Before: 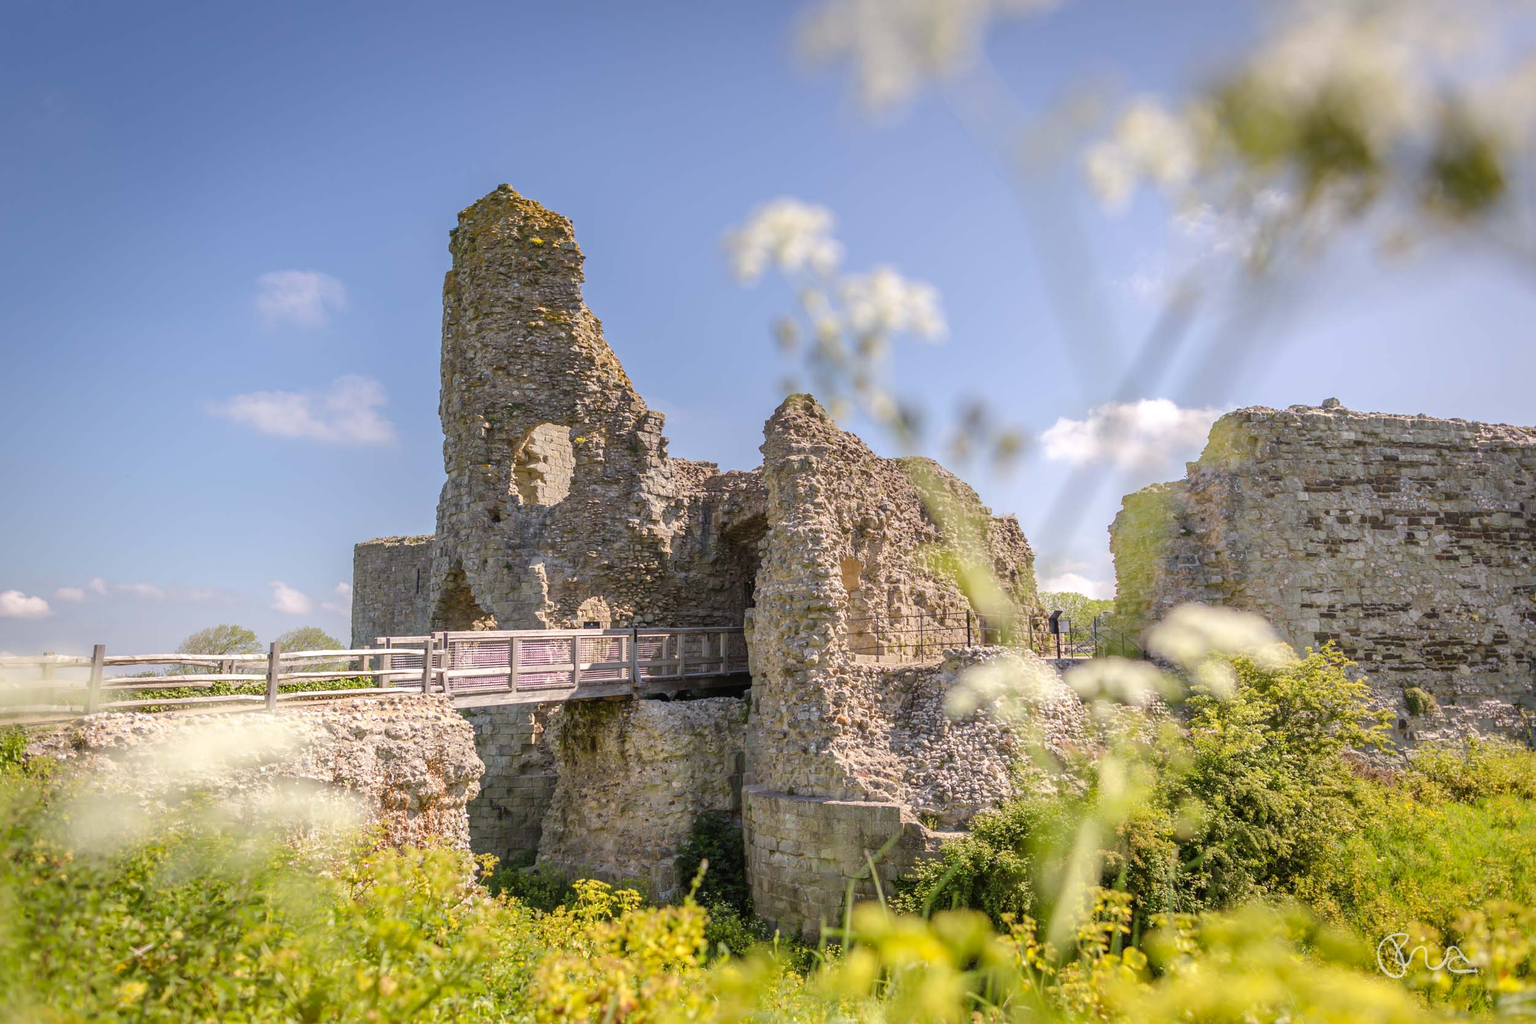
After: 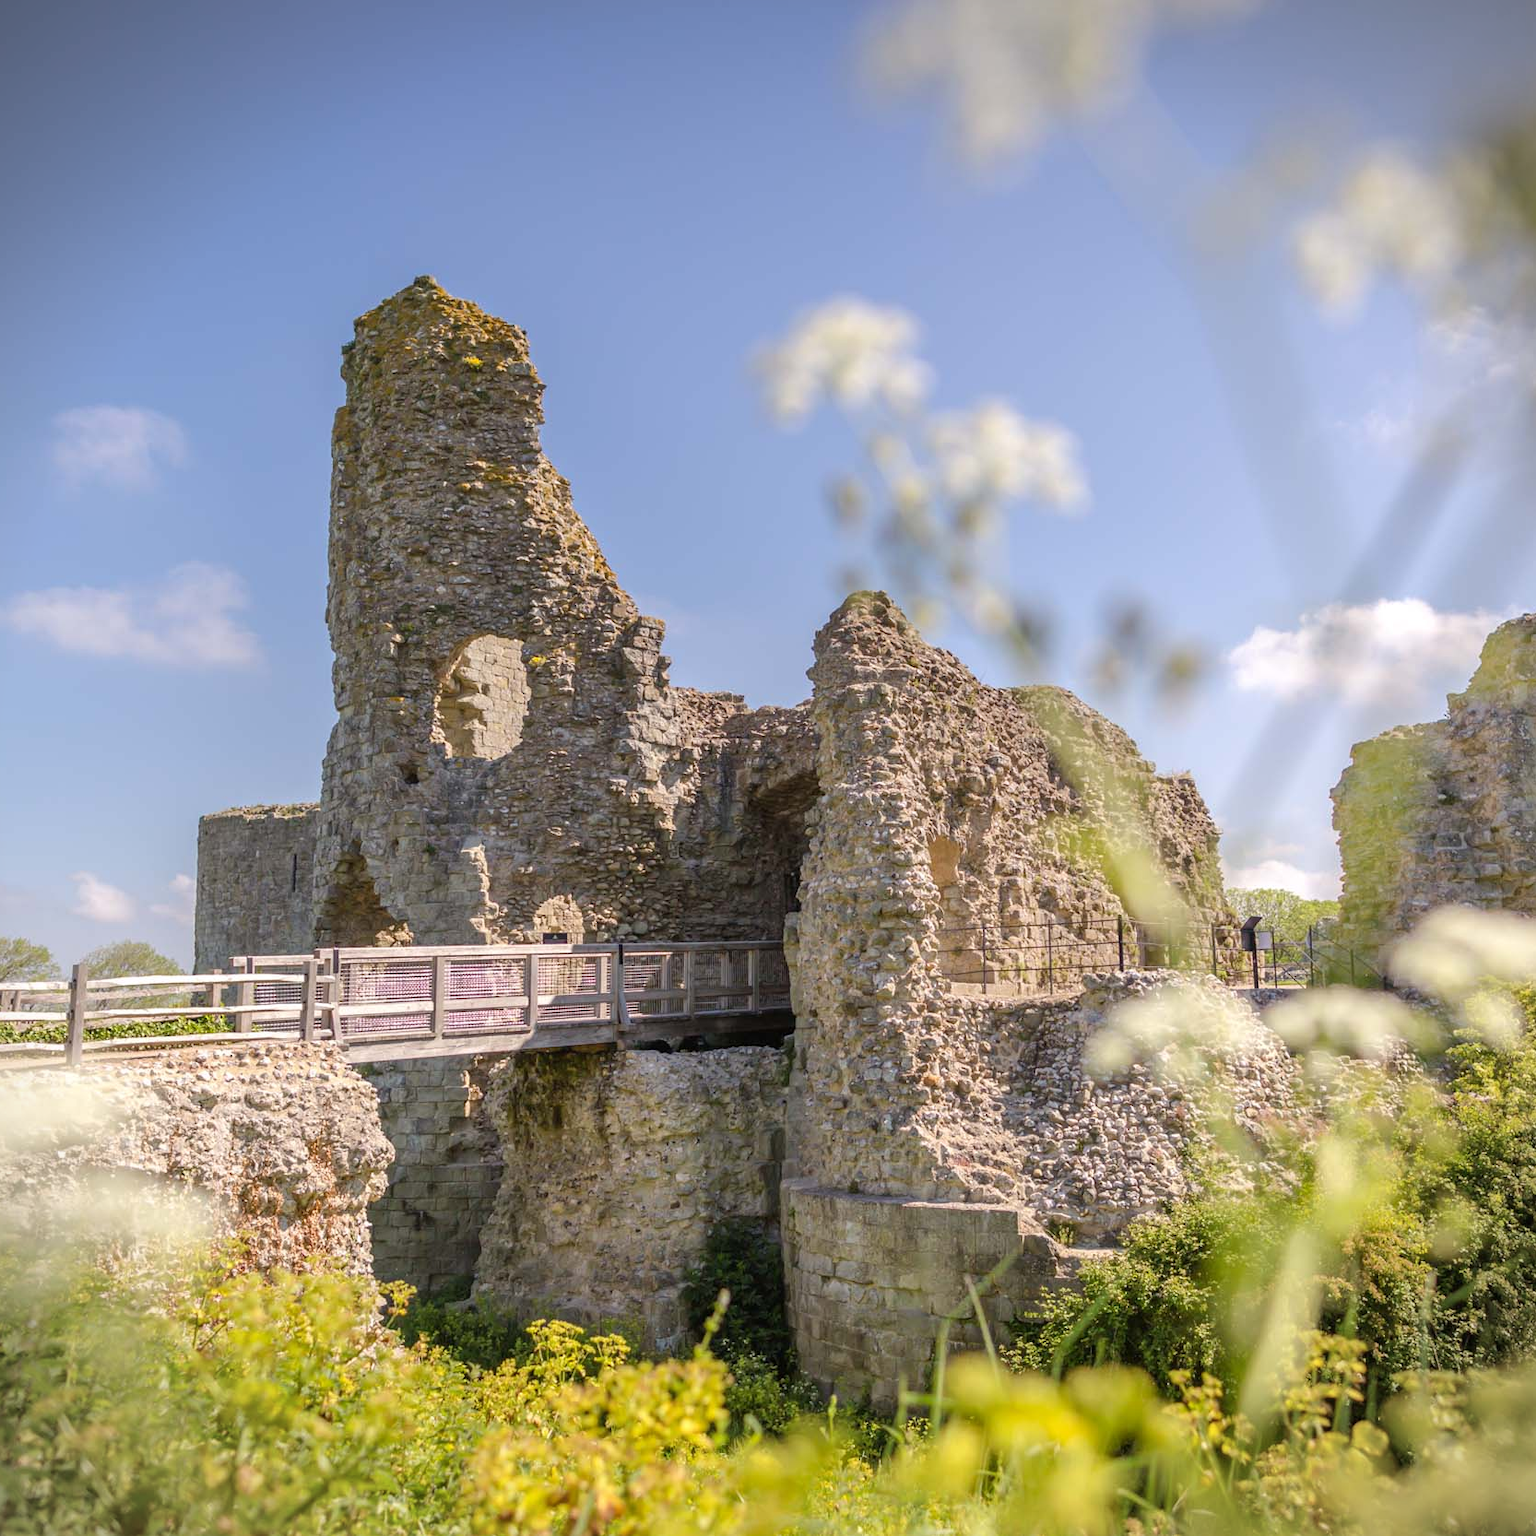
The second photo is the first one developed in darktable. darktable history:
vignetting: fall-off start 99.53%, center (0, 0.009)
crop and rotate: left 14.455%, right 18.878%
